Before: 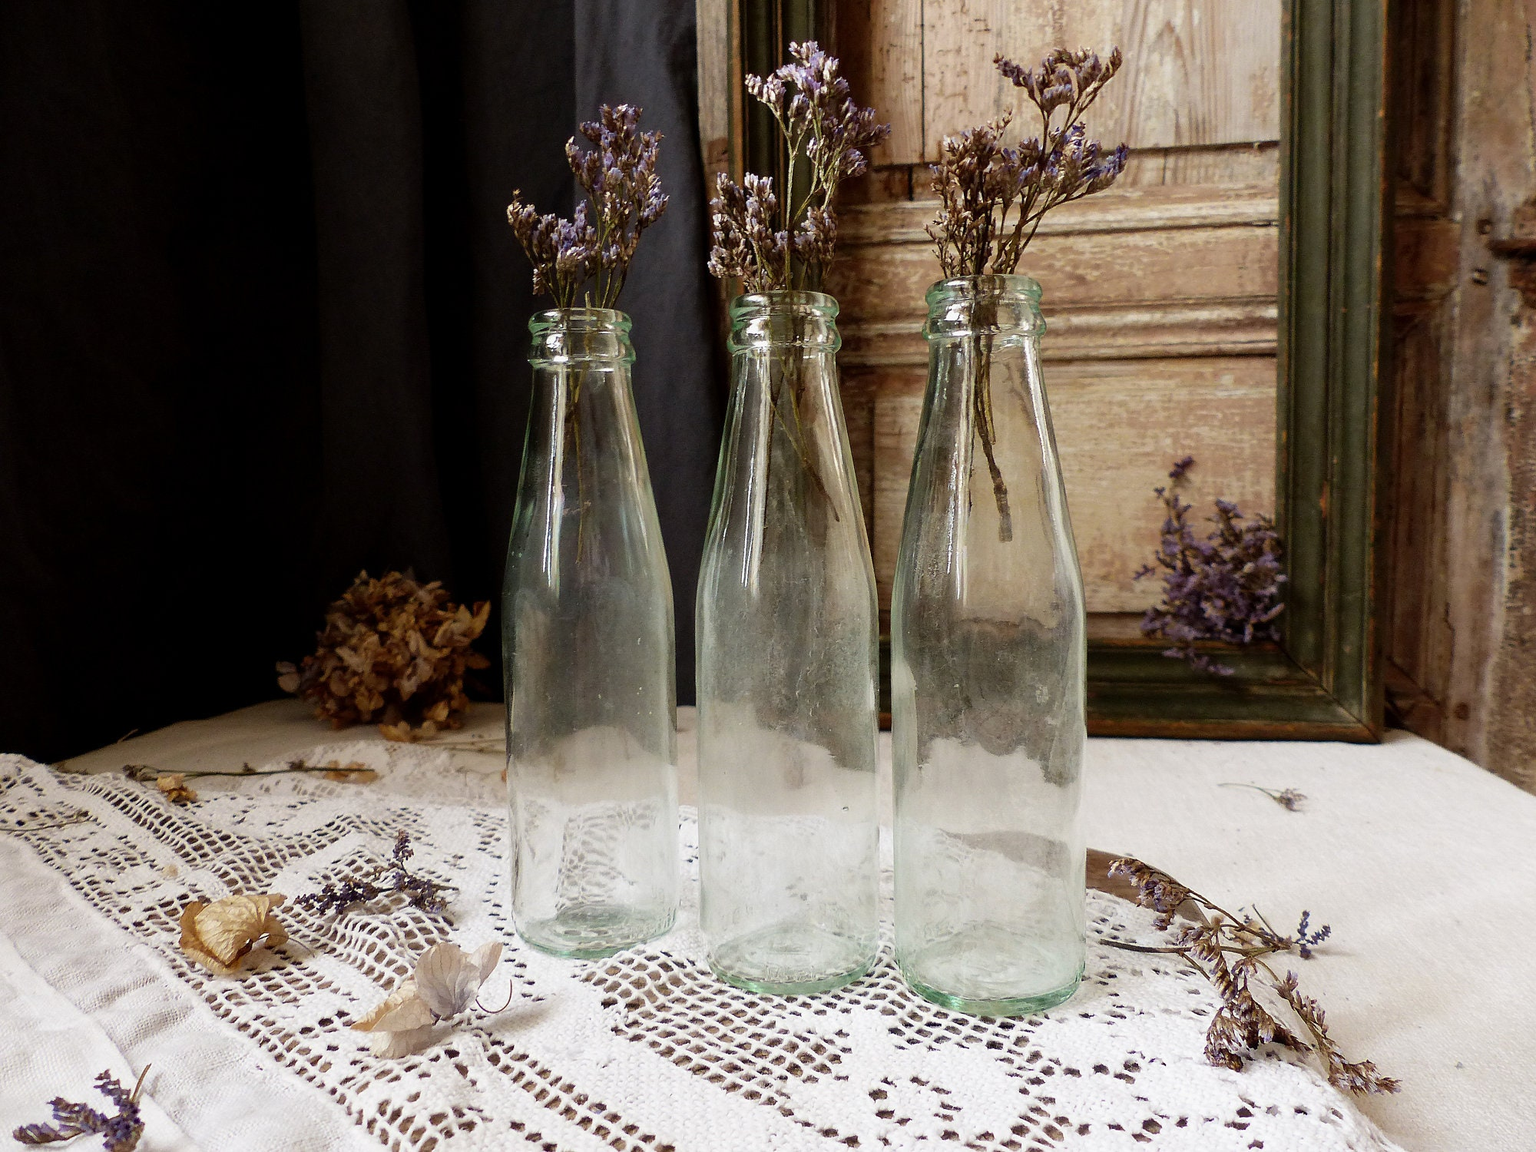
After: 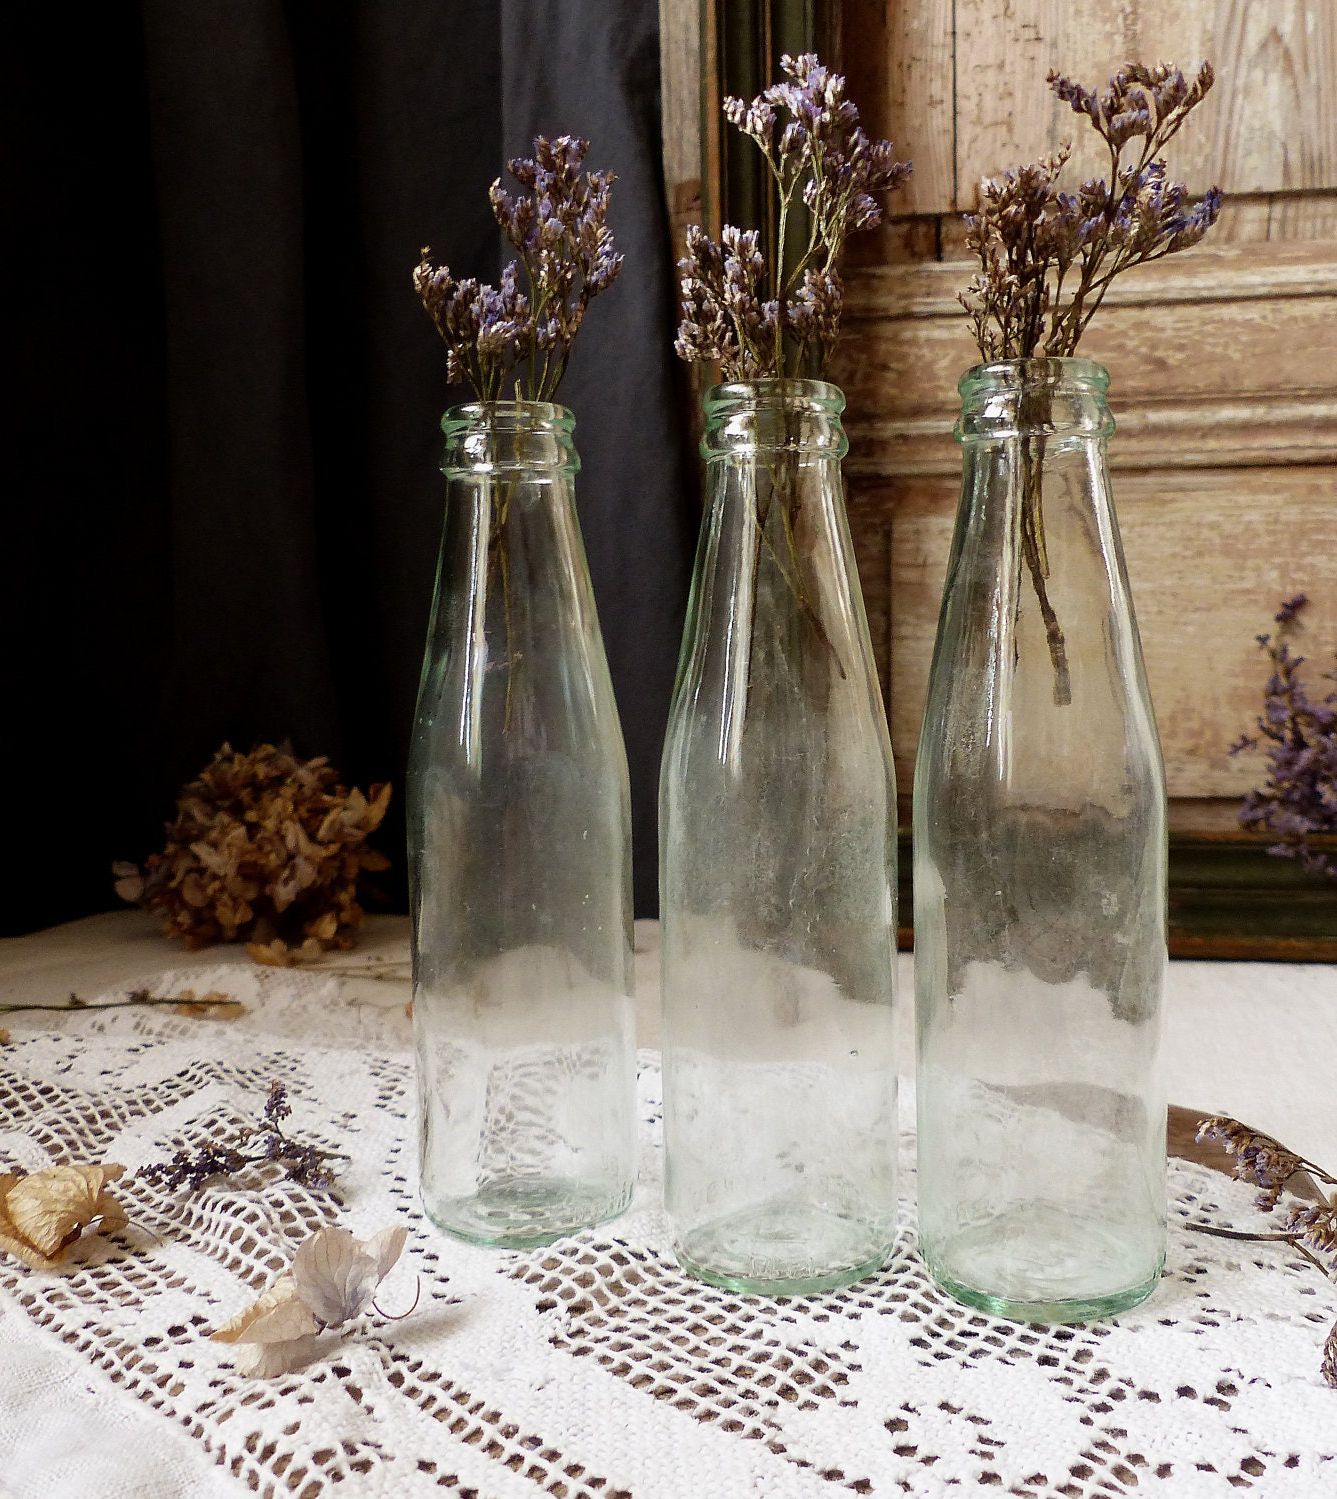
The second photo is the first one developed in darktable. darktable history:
crop and rotate: left 12.357%, right 20.769%
